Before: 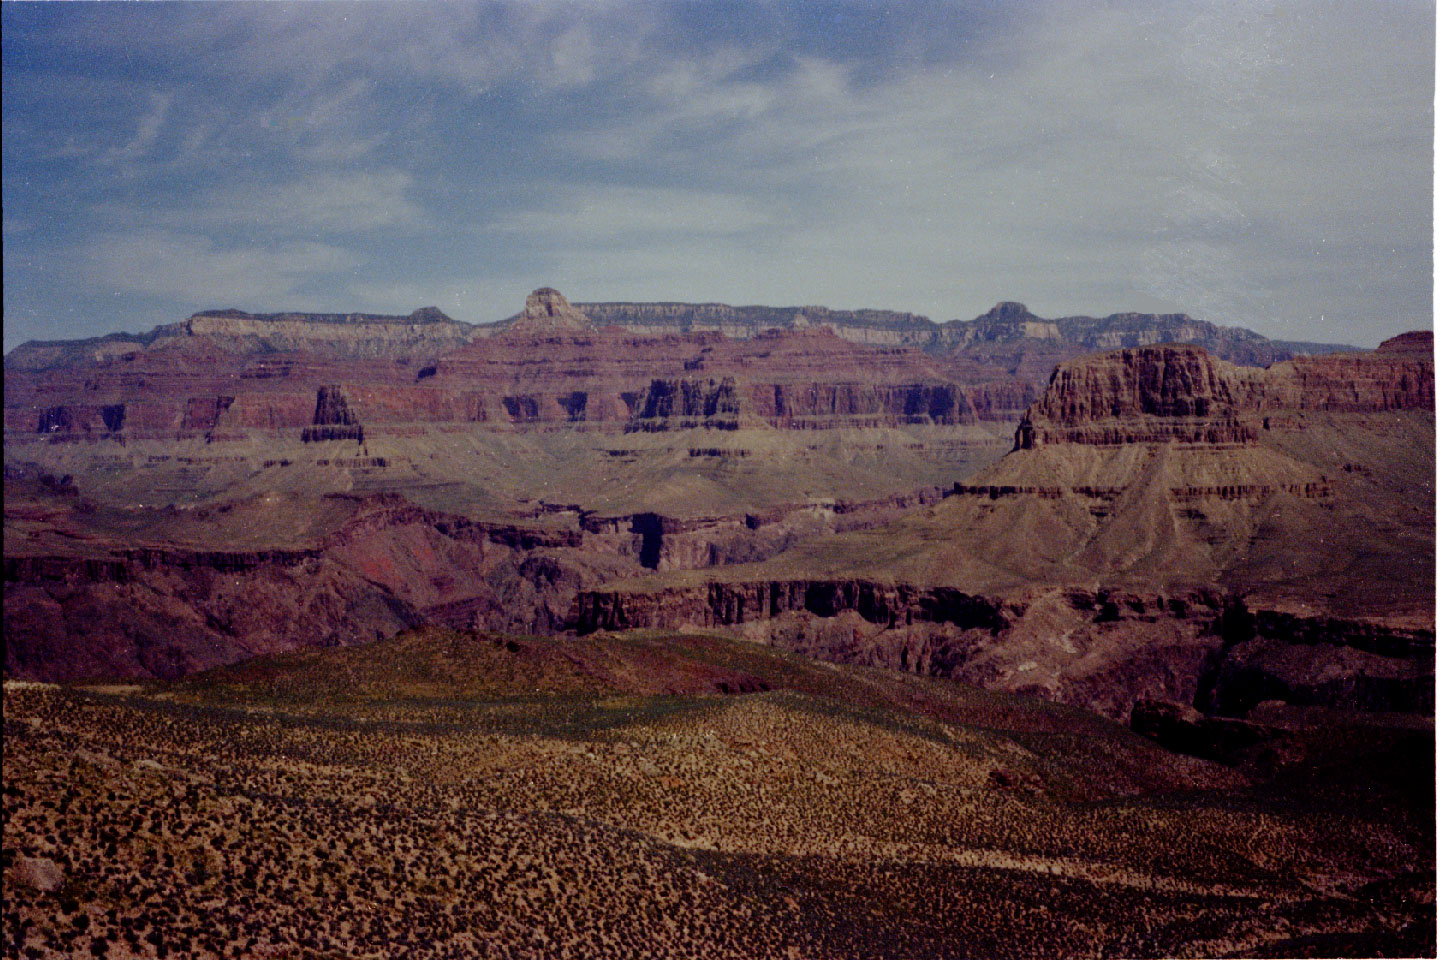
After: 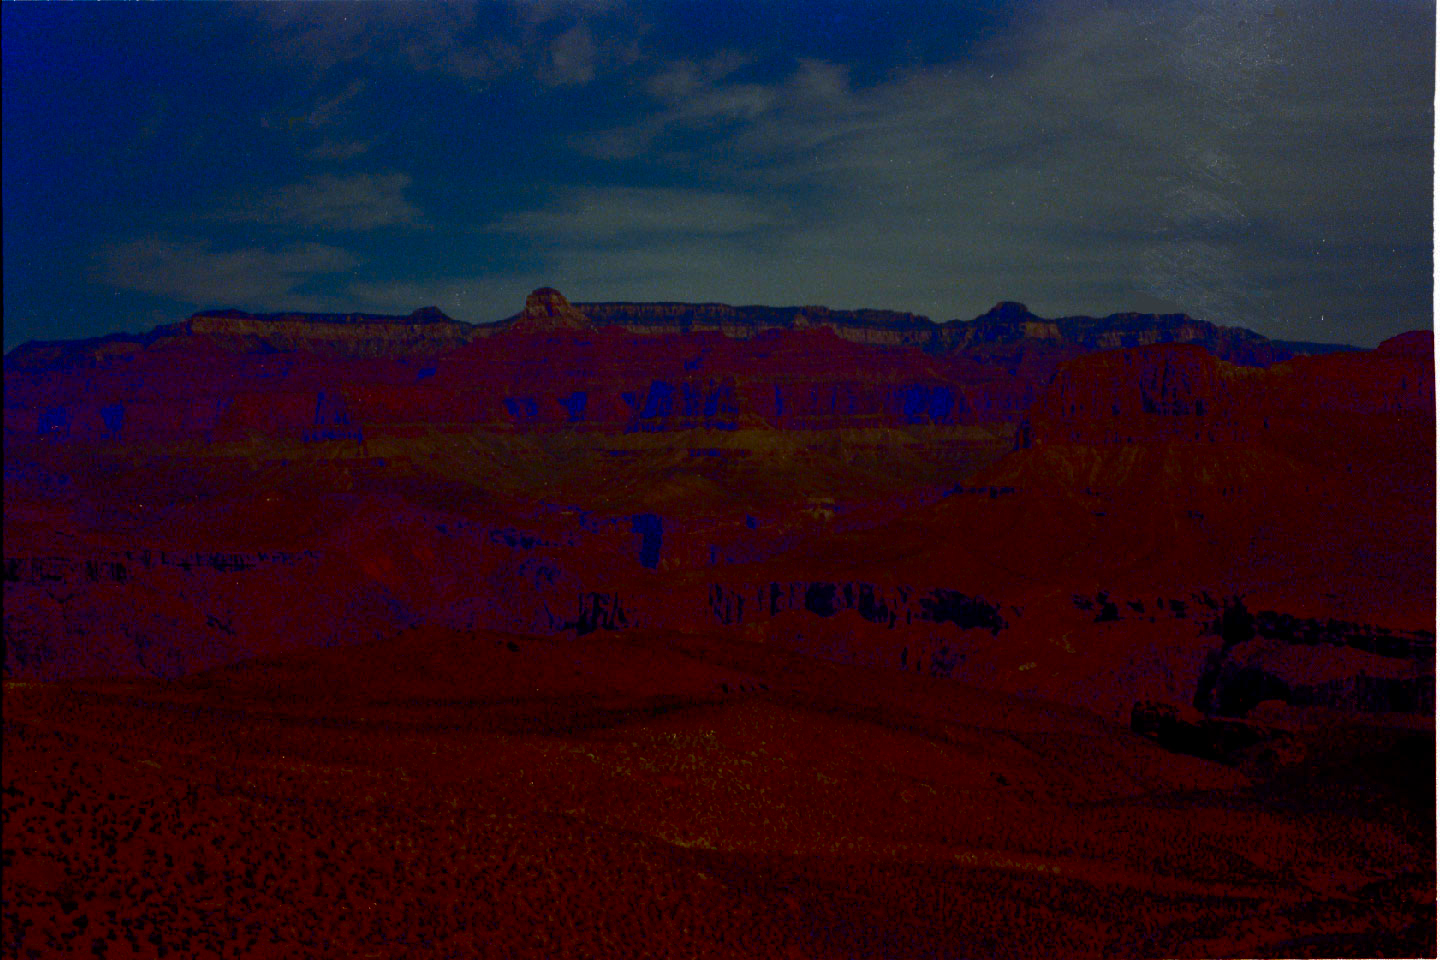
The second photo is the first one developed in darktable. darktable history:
contrast brightness saturation: brightness -0.986, saturation 0.999
